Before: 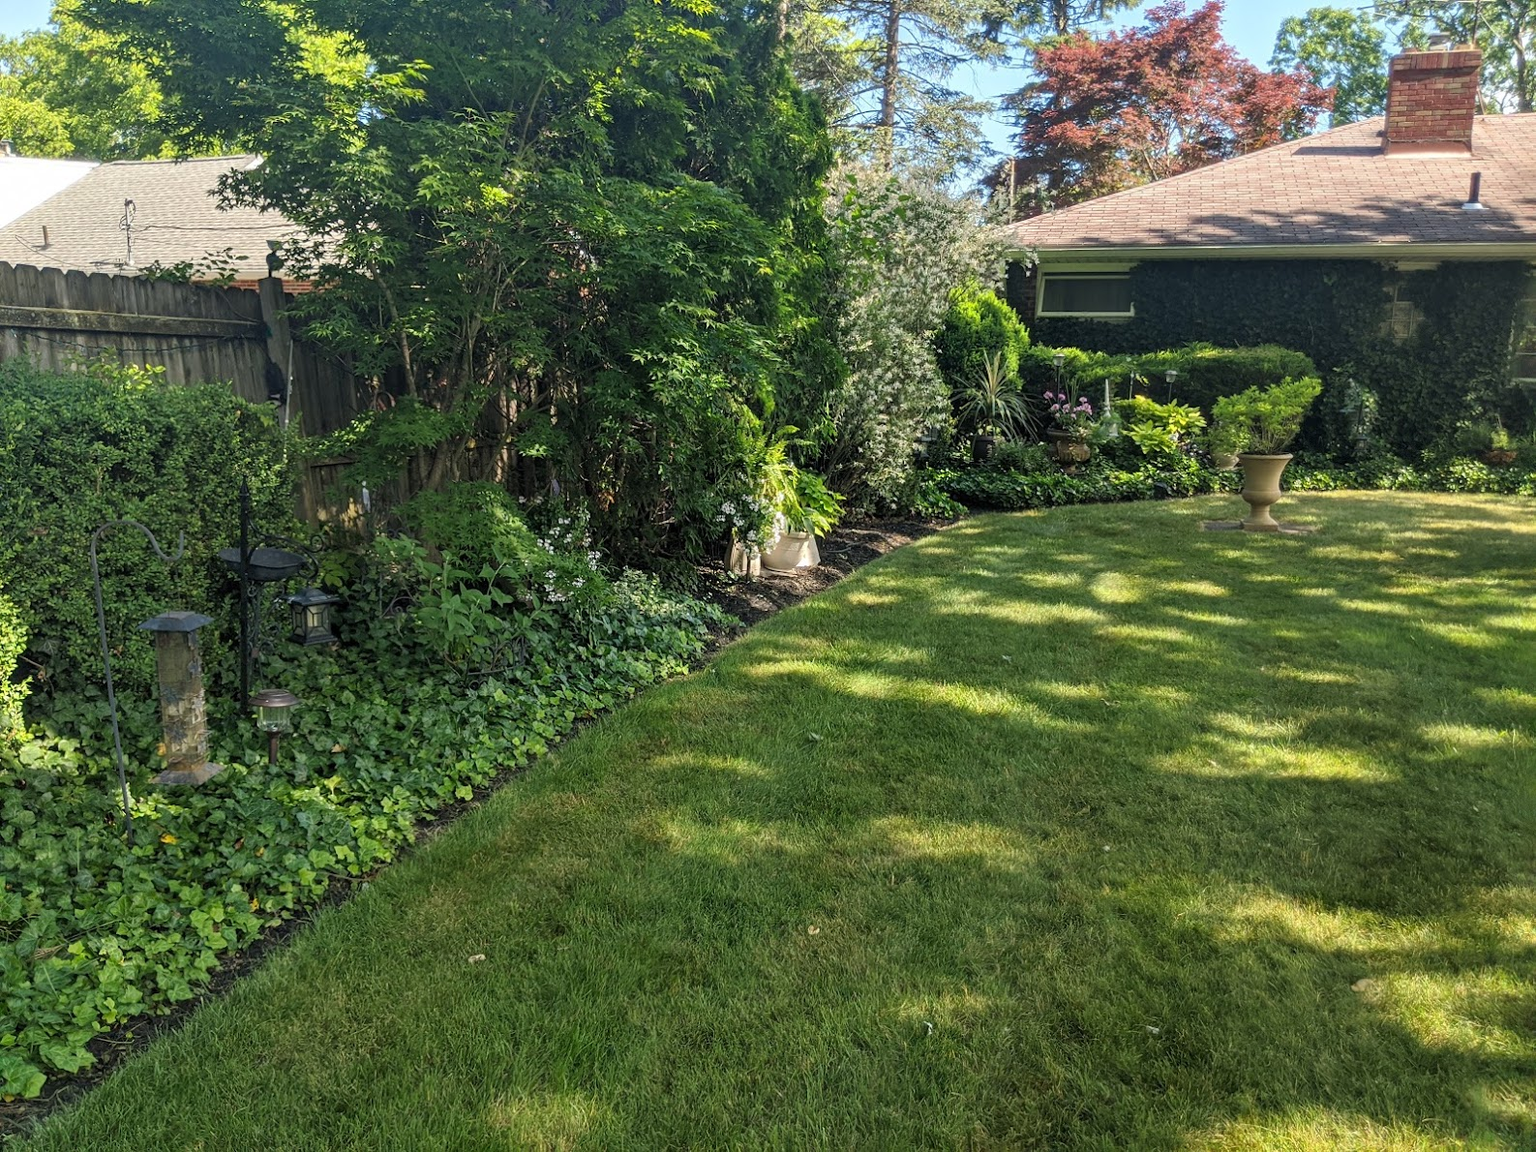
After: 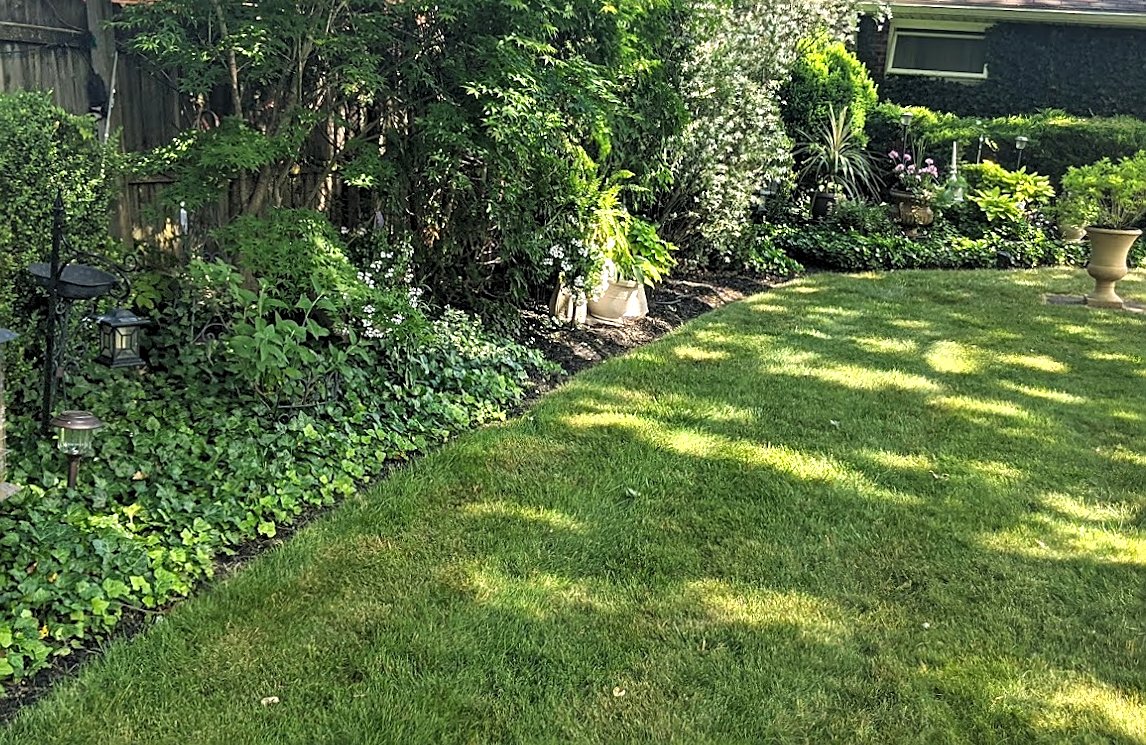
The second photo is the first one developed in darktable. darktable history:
sharpen: on, module defaults
levels: levels [0.026, 0.507, 0.987]
exposure: black level correction 0, exposure 0.7 EV, compensate exposure bias true, compensate highlight preservation false
crop and rotate: angle -3.37°, left 9.79%, top 20.73%, right 12.42%, bottom 11.82%
